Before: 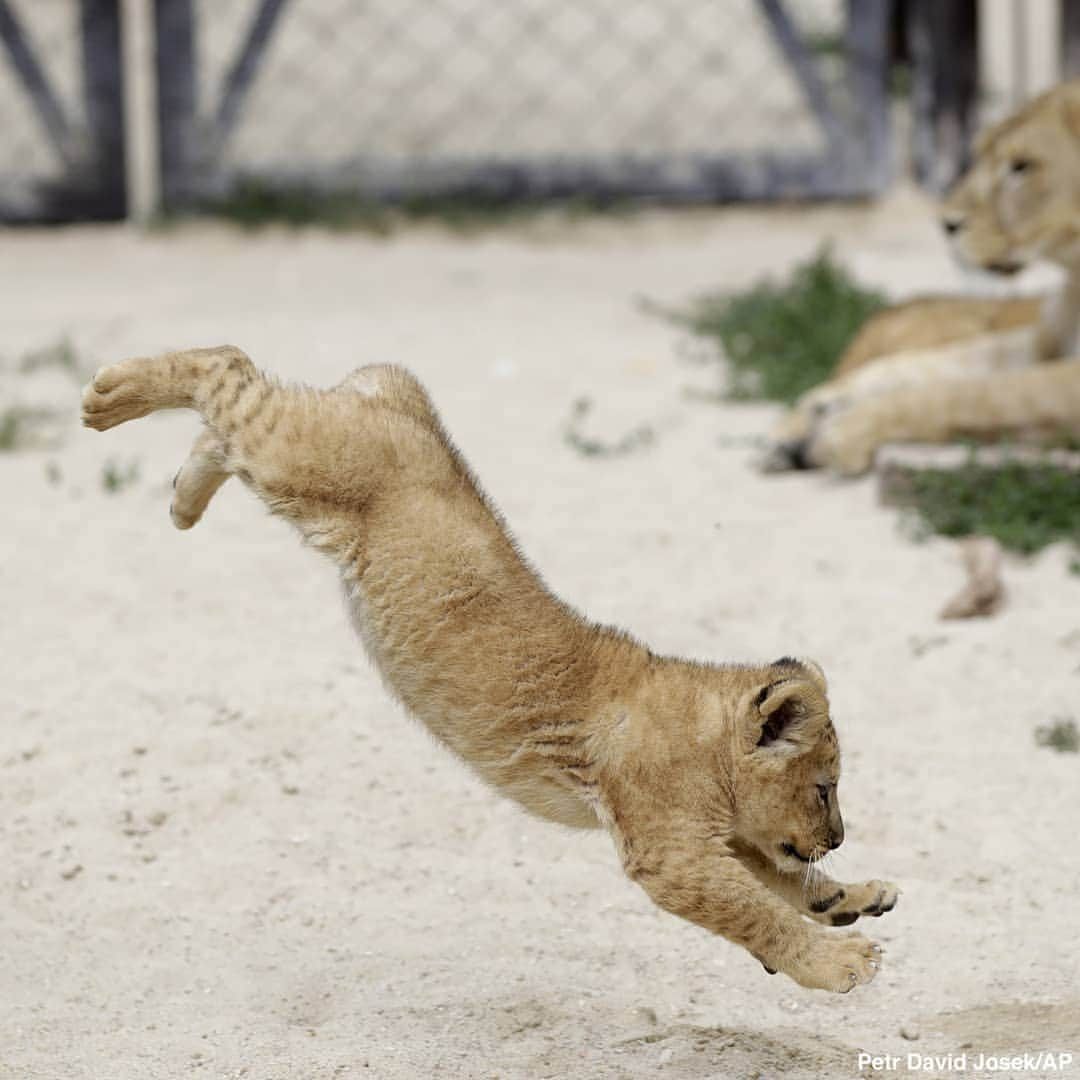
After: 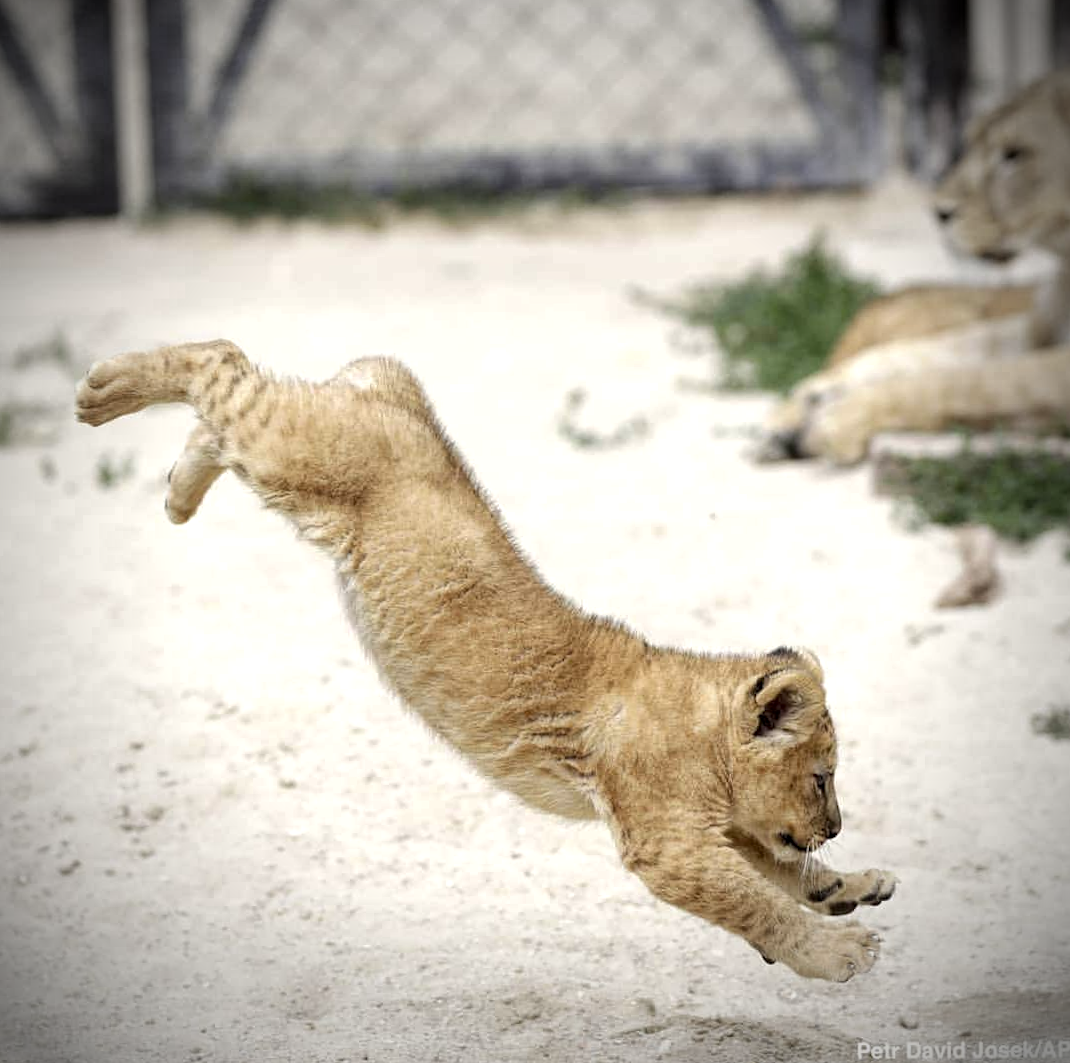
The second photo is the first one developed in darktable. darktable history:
vignetting: fall-off start 67.5%, fall-off radius 67.23%, brightness -0.813, automatic ratio true
rotate and perspective: rotation -0.45°, automatic cropping original format, crop left 0.008, crop right 0.992, crop top 0.012, crop bottom 0.988
local contrast: highlights 100%, shadows 100%, detail 131%, midtone range 0.2
exposure: black level correction 0, exposure 0.5 EV, compensate exposure bias true, compensate highlight preservation false
